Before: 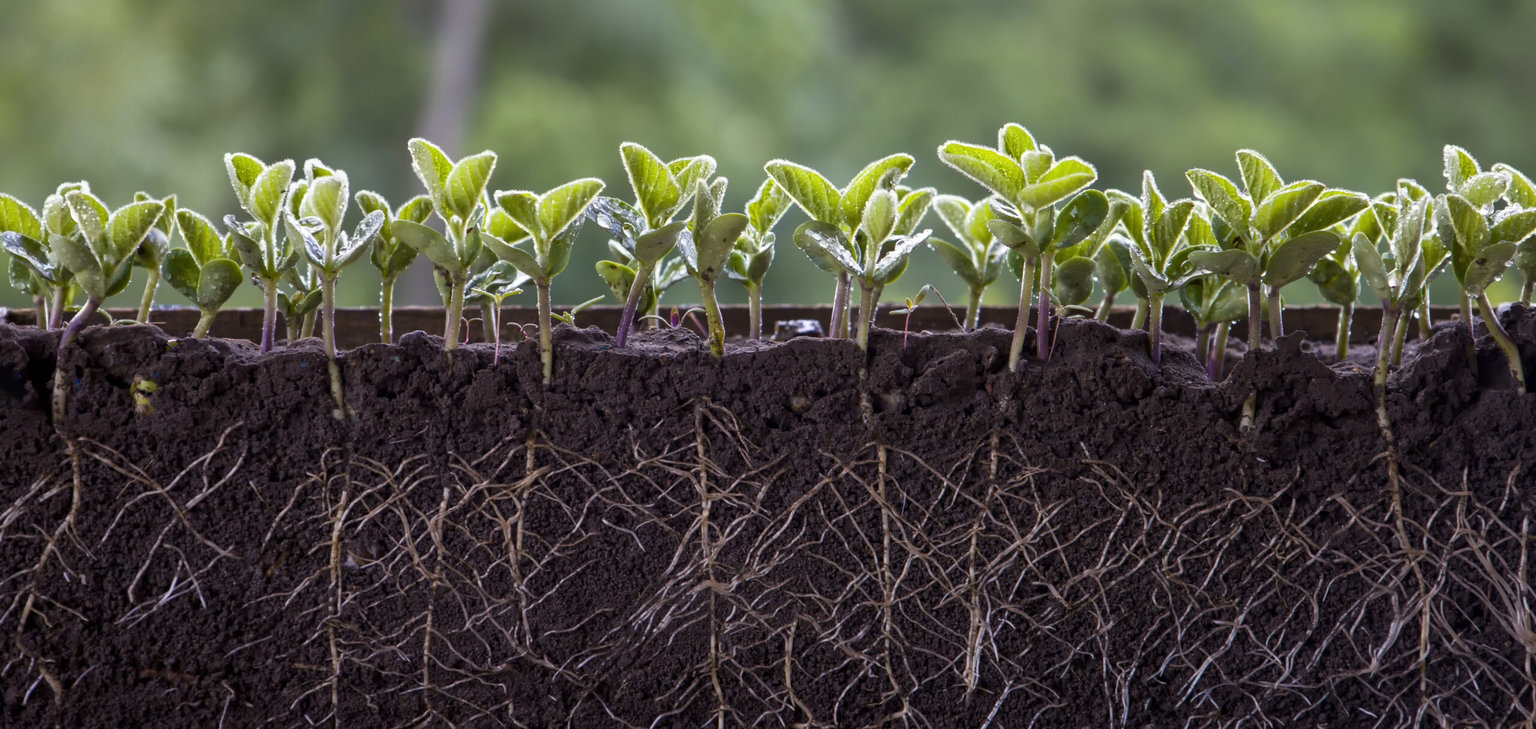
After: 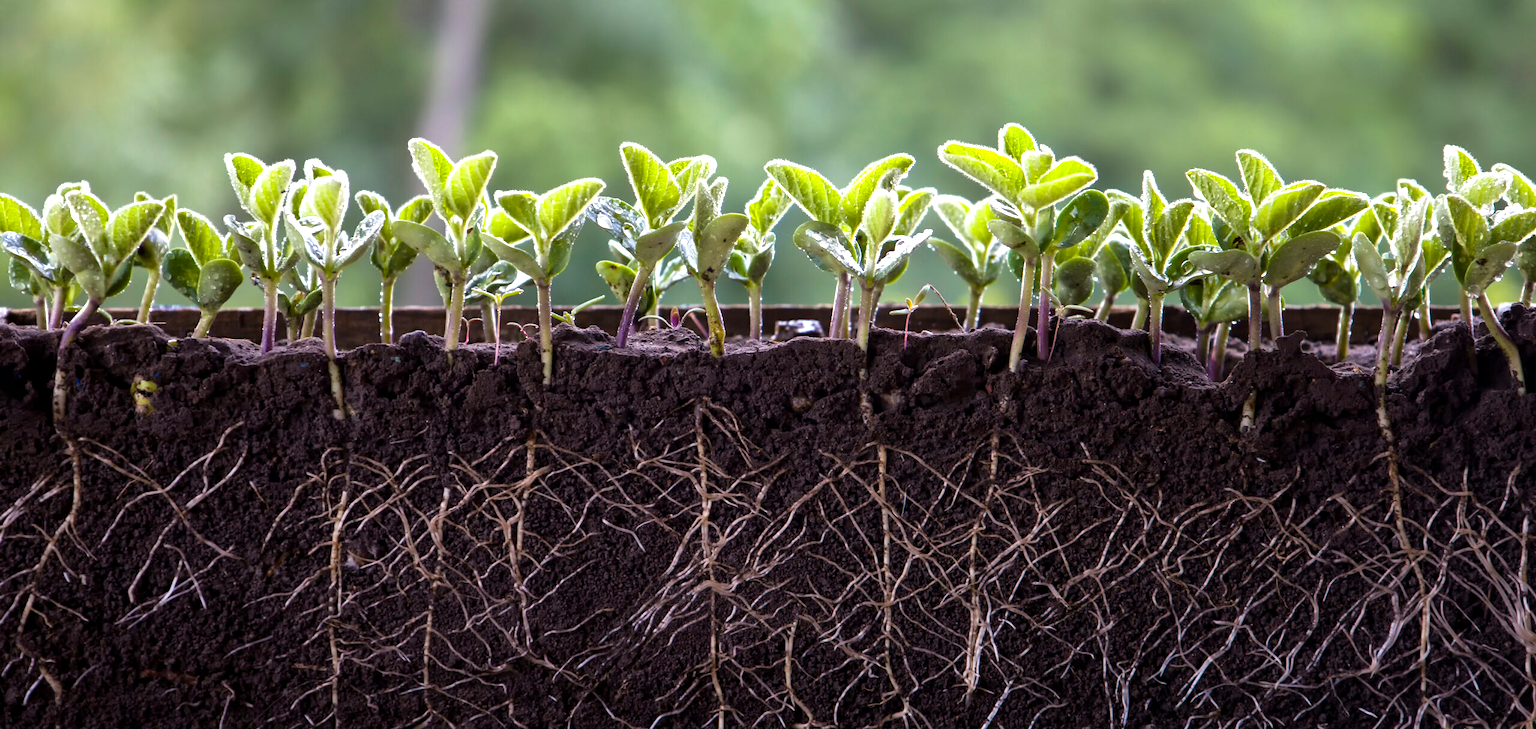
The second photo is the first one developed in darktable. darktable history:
tone equalizer: -8 EV -0.73 EV, -7 EV -0.667 EV, -6 EV -0.6 EV, -5 EV -0.373 EV, -3 EV 0.377 EV, -2 EV 0.6 EV, -1 EV 0.694 EV, +0 EV 0.743 EV
